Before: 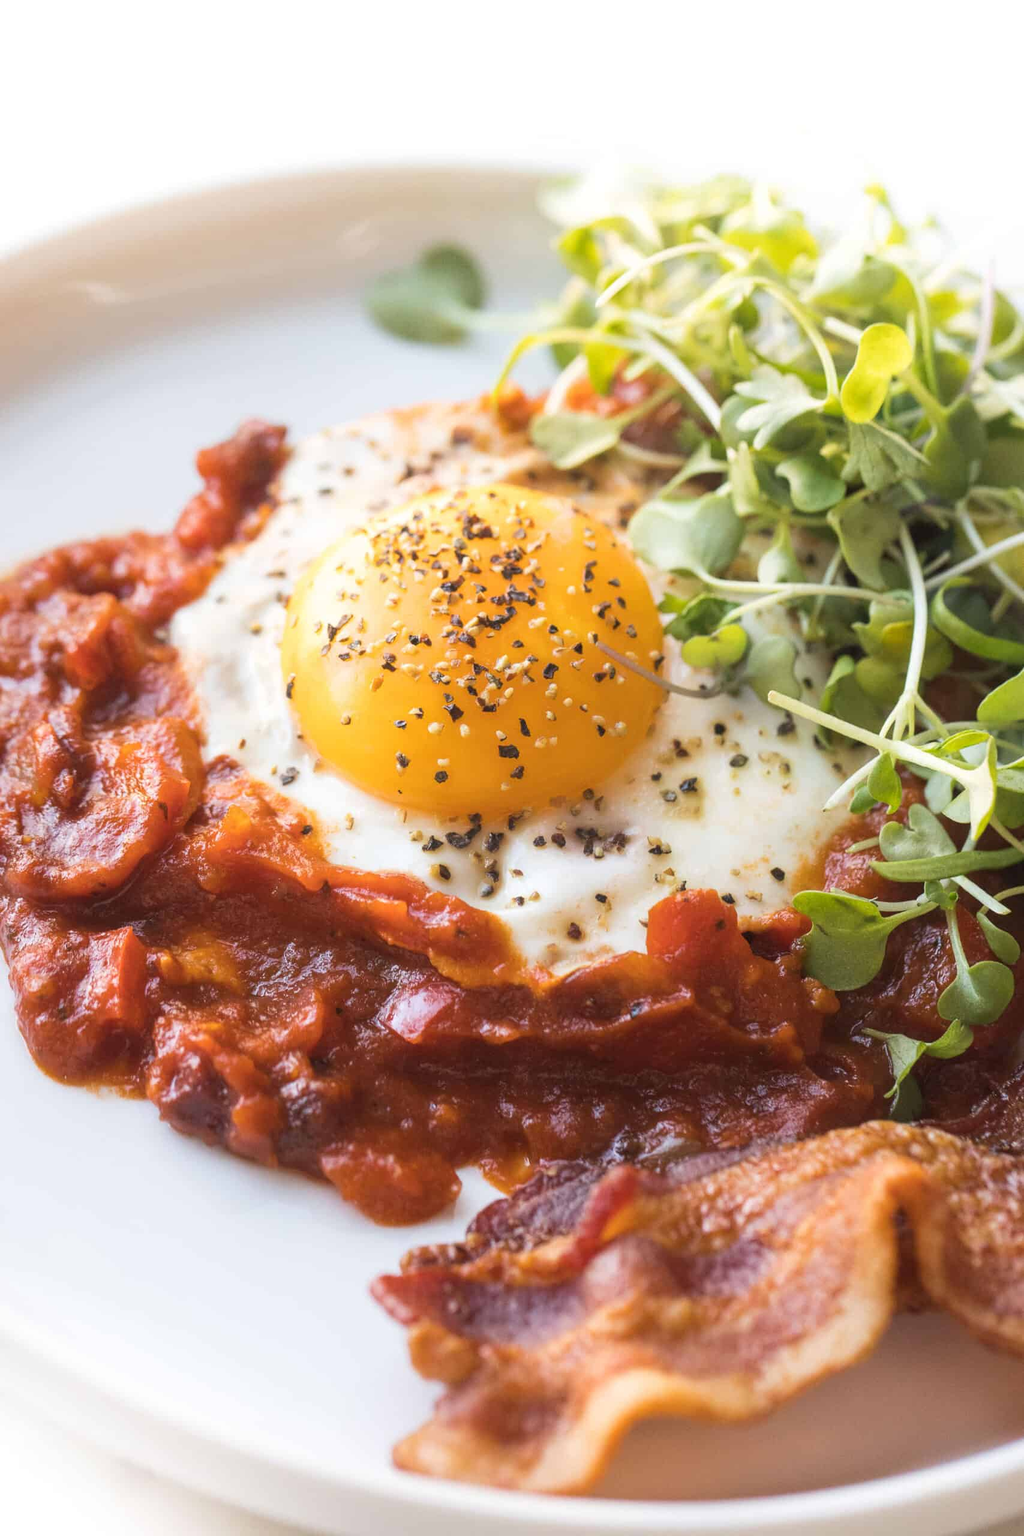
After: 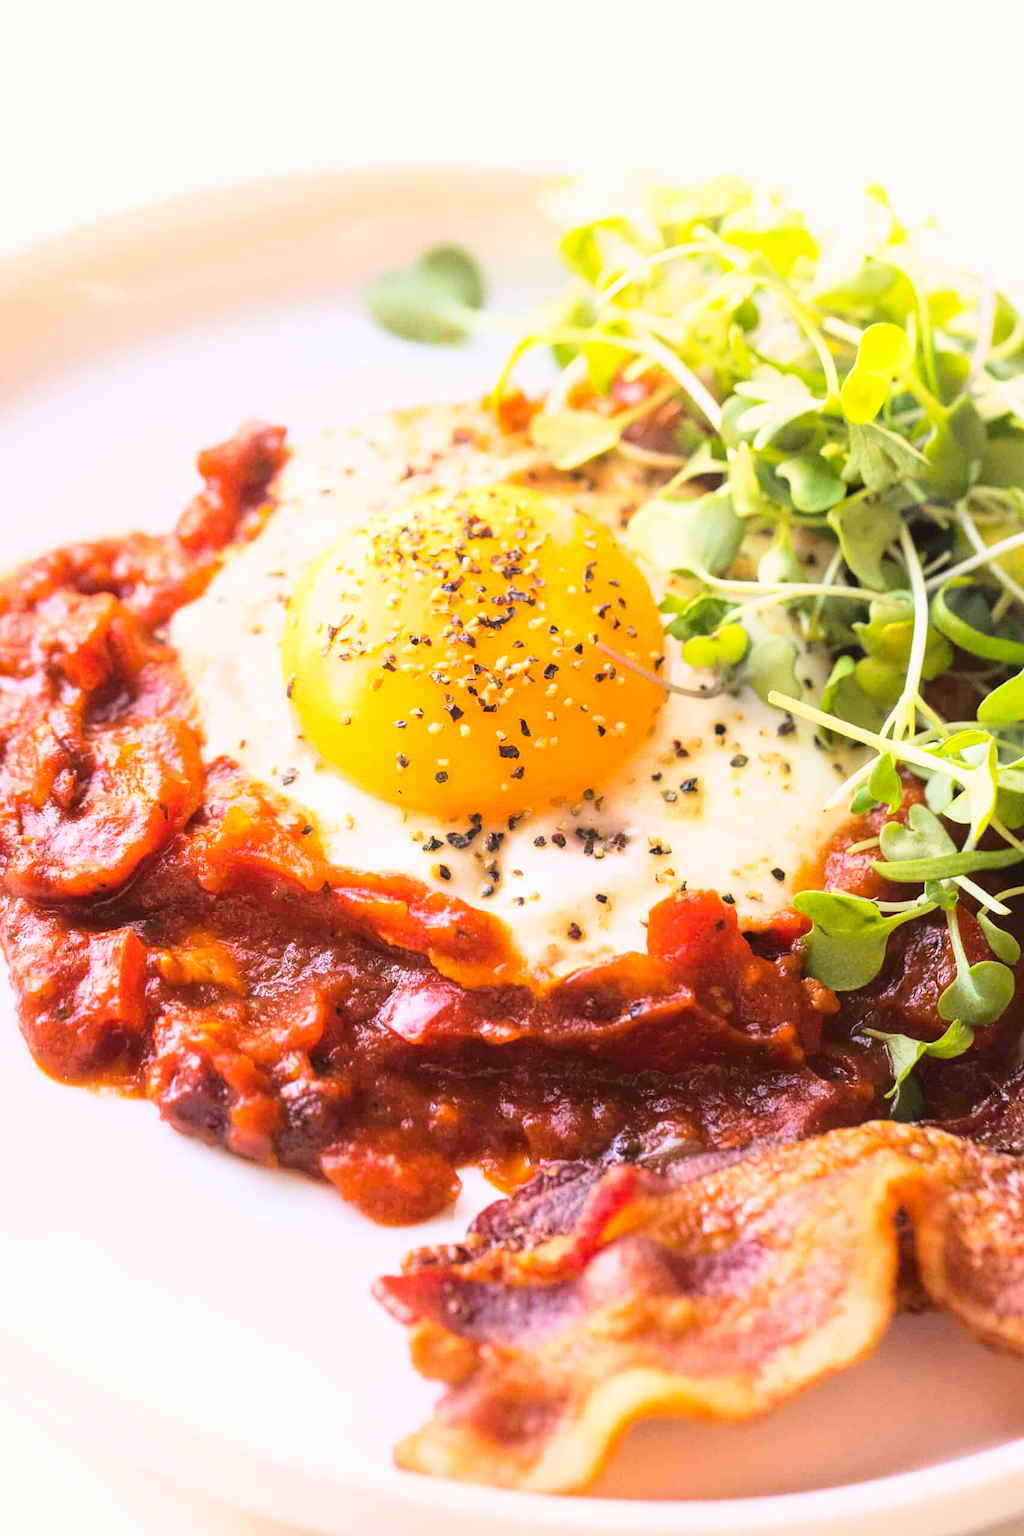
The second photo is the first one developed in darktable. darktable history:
base curve: curves: ch0 [(0, 0) (0.028, 0.03) (0.121, 0.232) (0.46, 0.748) (0.859, 0.968) (1, 1)]
color correction: highlights a* 3.5, highlights b* 2.06, saturation 1.22
exposure: black level correction 0, compensate highlight preservation false
